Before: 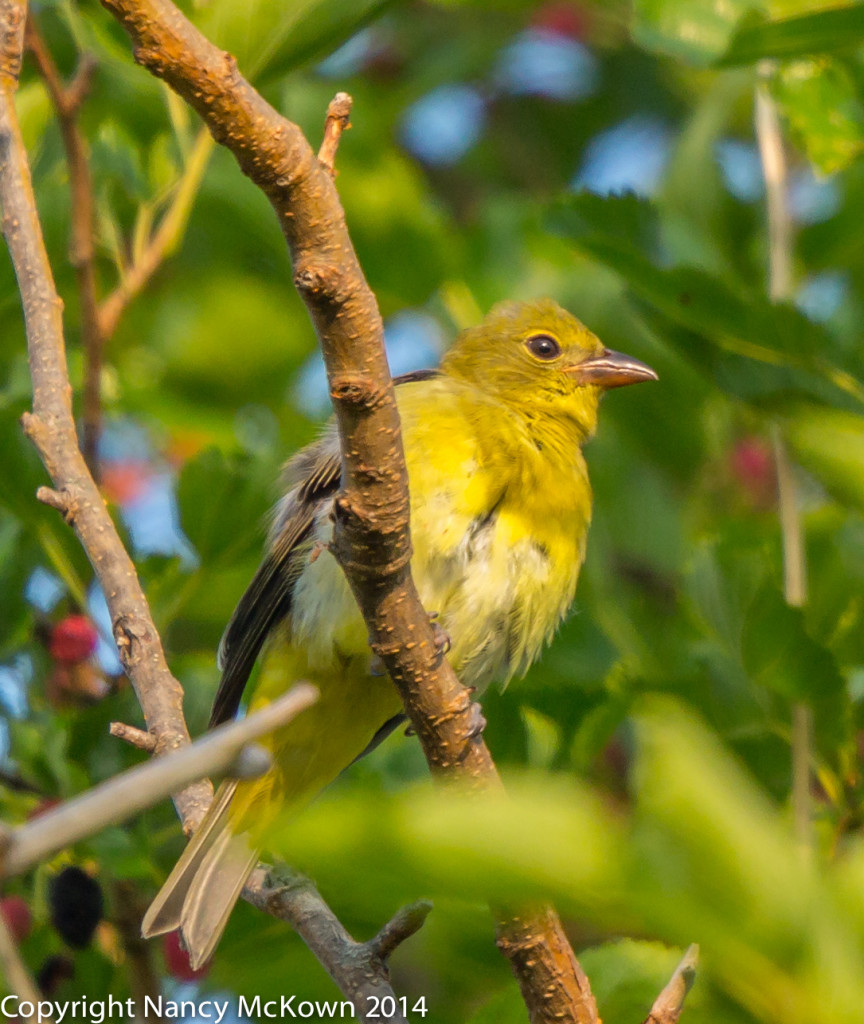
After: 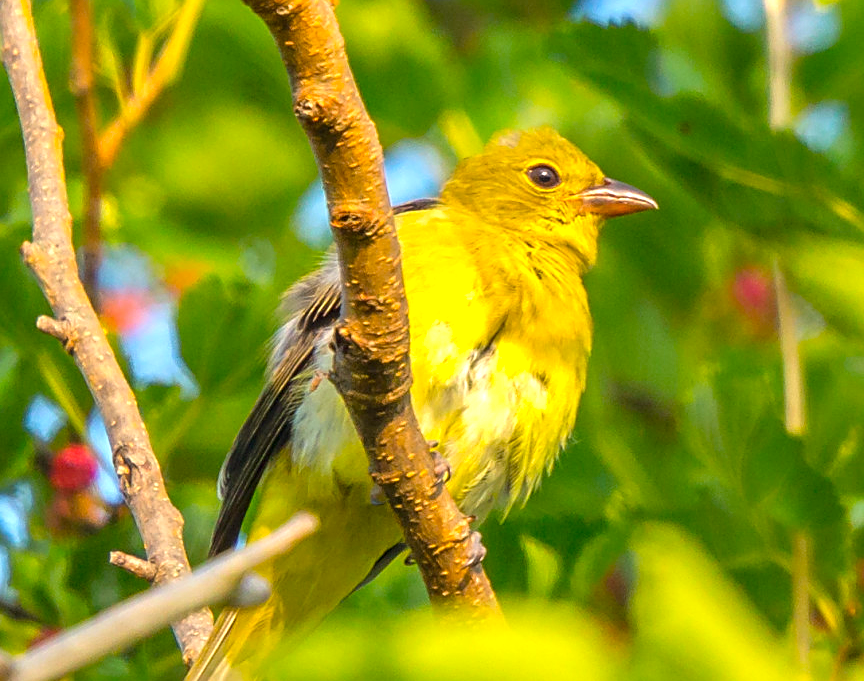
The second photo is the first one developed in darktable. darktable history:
color balance: output saturation 120%
sharpen: on, module defaults
exposure: black level correction 0, exposure 0.7 EV, compensate exposure bias true, compensate highlight preservation false
crop: top 16.727%, bottom 16.727%
